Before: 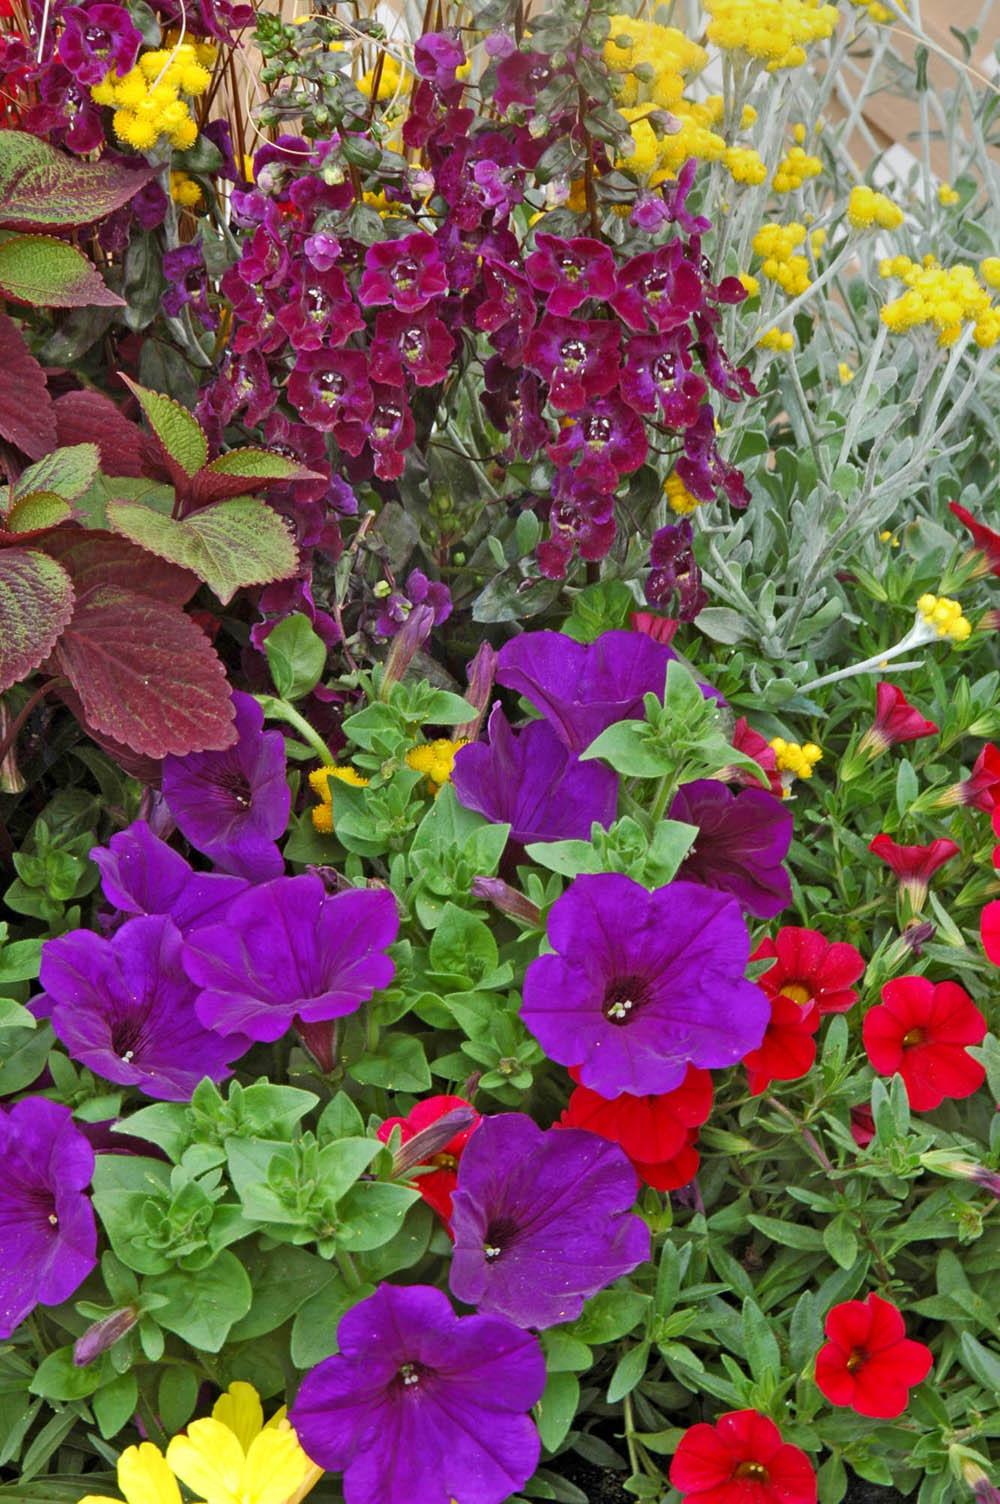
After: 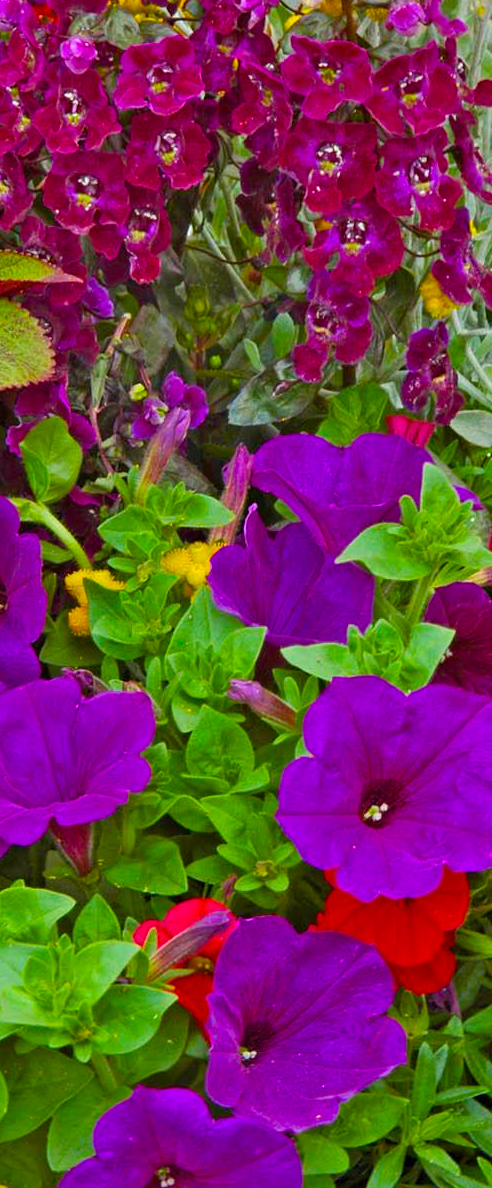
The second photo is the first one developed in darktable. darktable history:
crop and rotate: angle 0.024°, left 24.39%, top 13.115%, right 26.328%, bottom 7.805%
color balance rgb: perceptual saturation grading › global saturation 29.759%, perceptual brilliance grading › global brilliance 2.873%, perceptual brilliance grading › highlights -3.274%, perceptual brilliance grading › shadows 3.571%, global vibrance 50.061%
